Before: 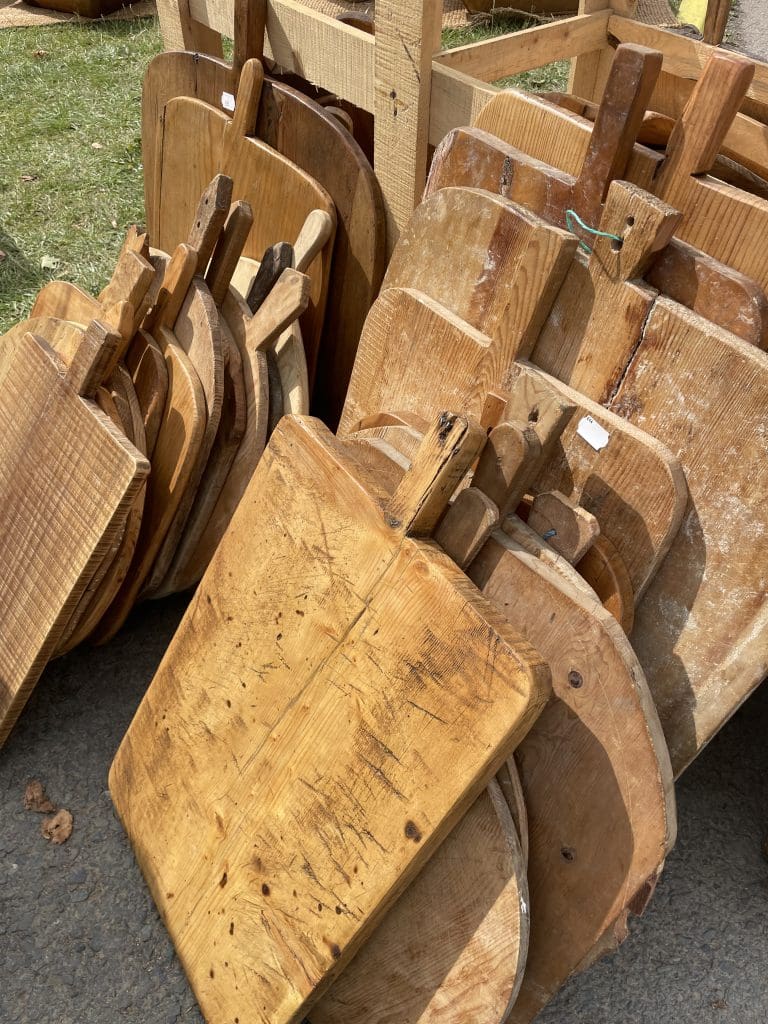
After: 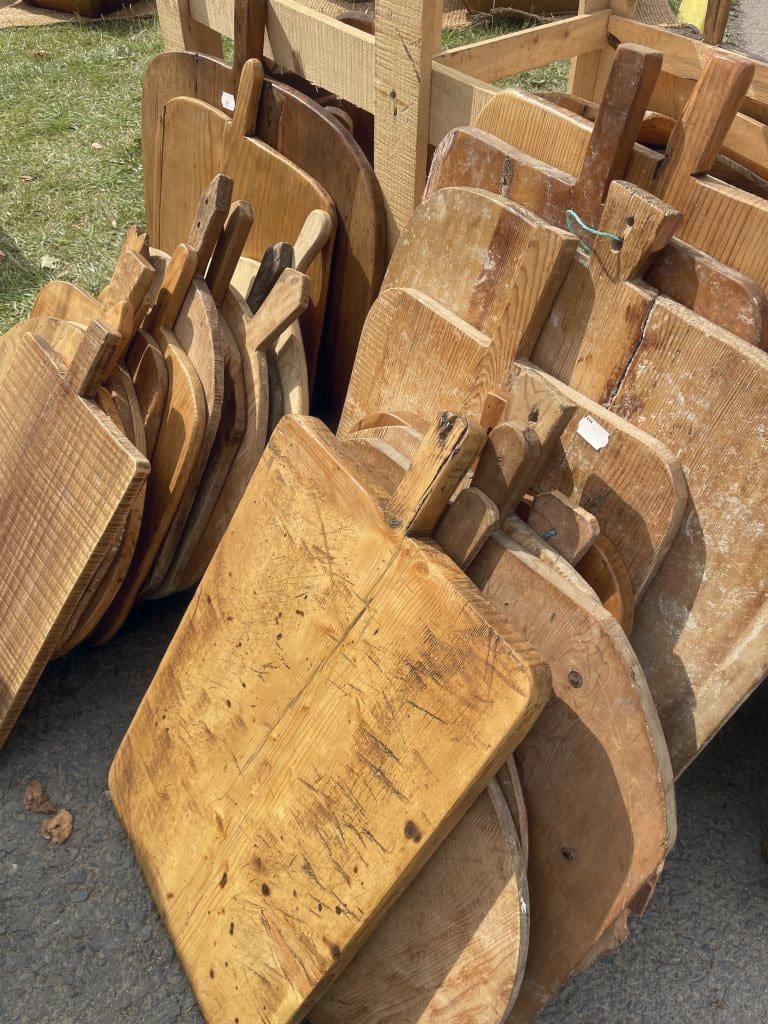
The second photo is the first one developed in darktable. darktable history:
color correction: highlights a* 0.416, highlights b* 2.69, shadows a* -1.11, shadows b* -4.71
shadows and highlights: shadows 25.53, highlights -26.36
haze removal: strength -0.044, compatibility mode true, adaptive false
